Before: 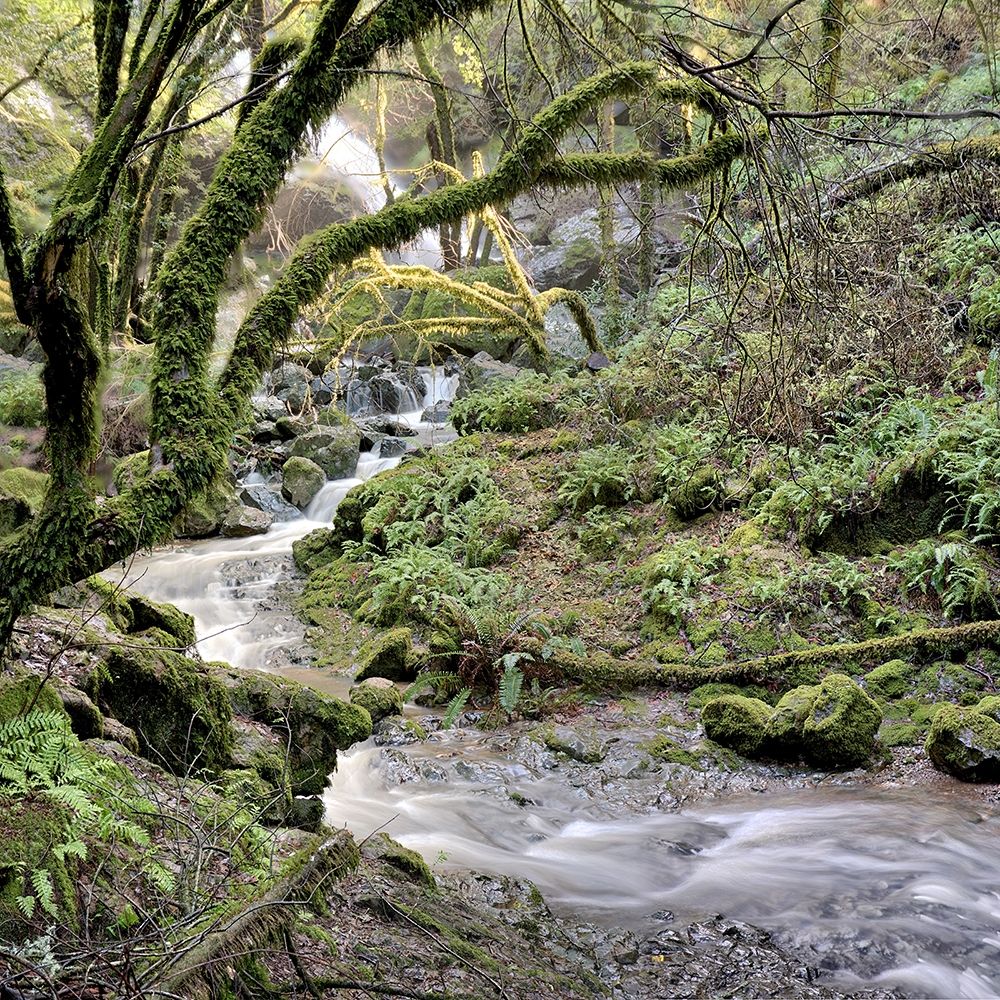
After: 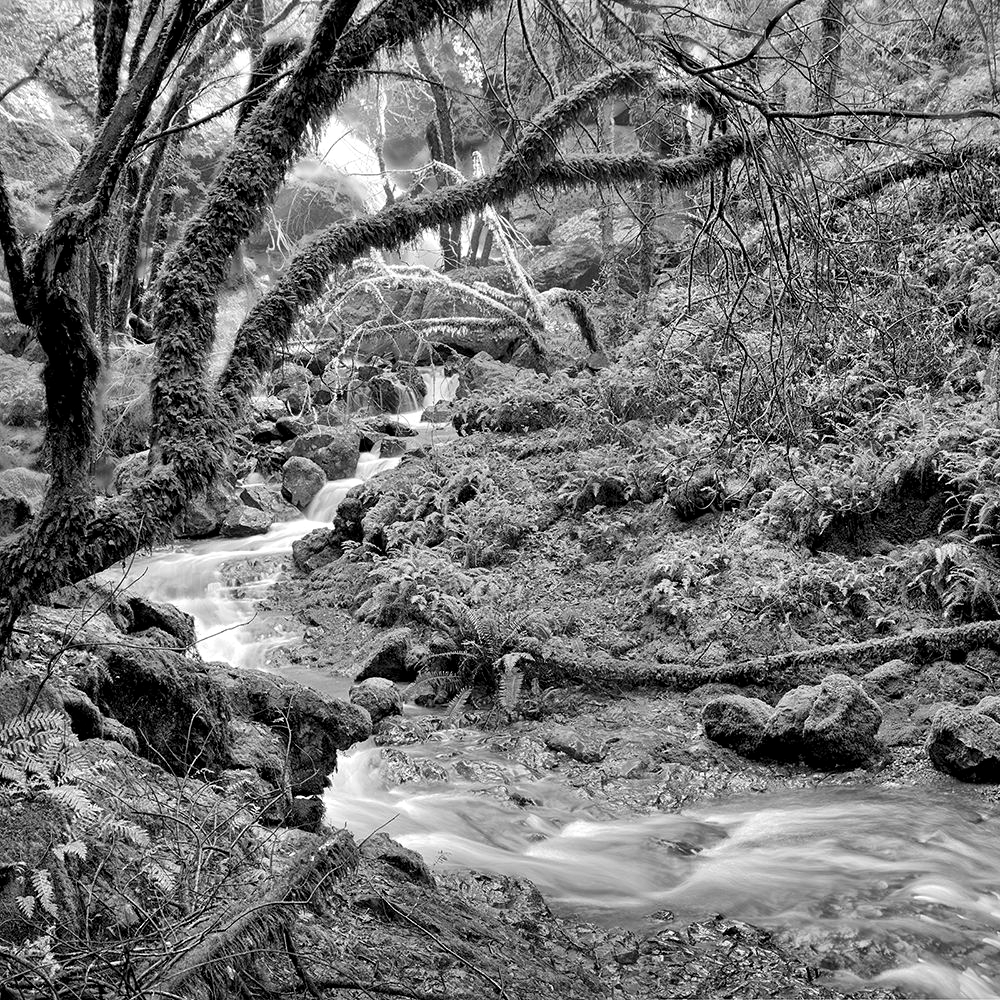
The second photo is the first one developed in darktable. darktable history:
local contrast: mode bilateral grid, contrast 30, coarseness 25, midtone range 0.2
monochrome: on, module defaults
